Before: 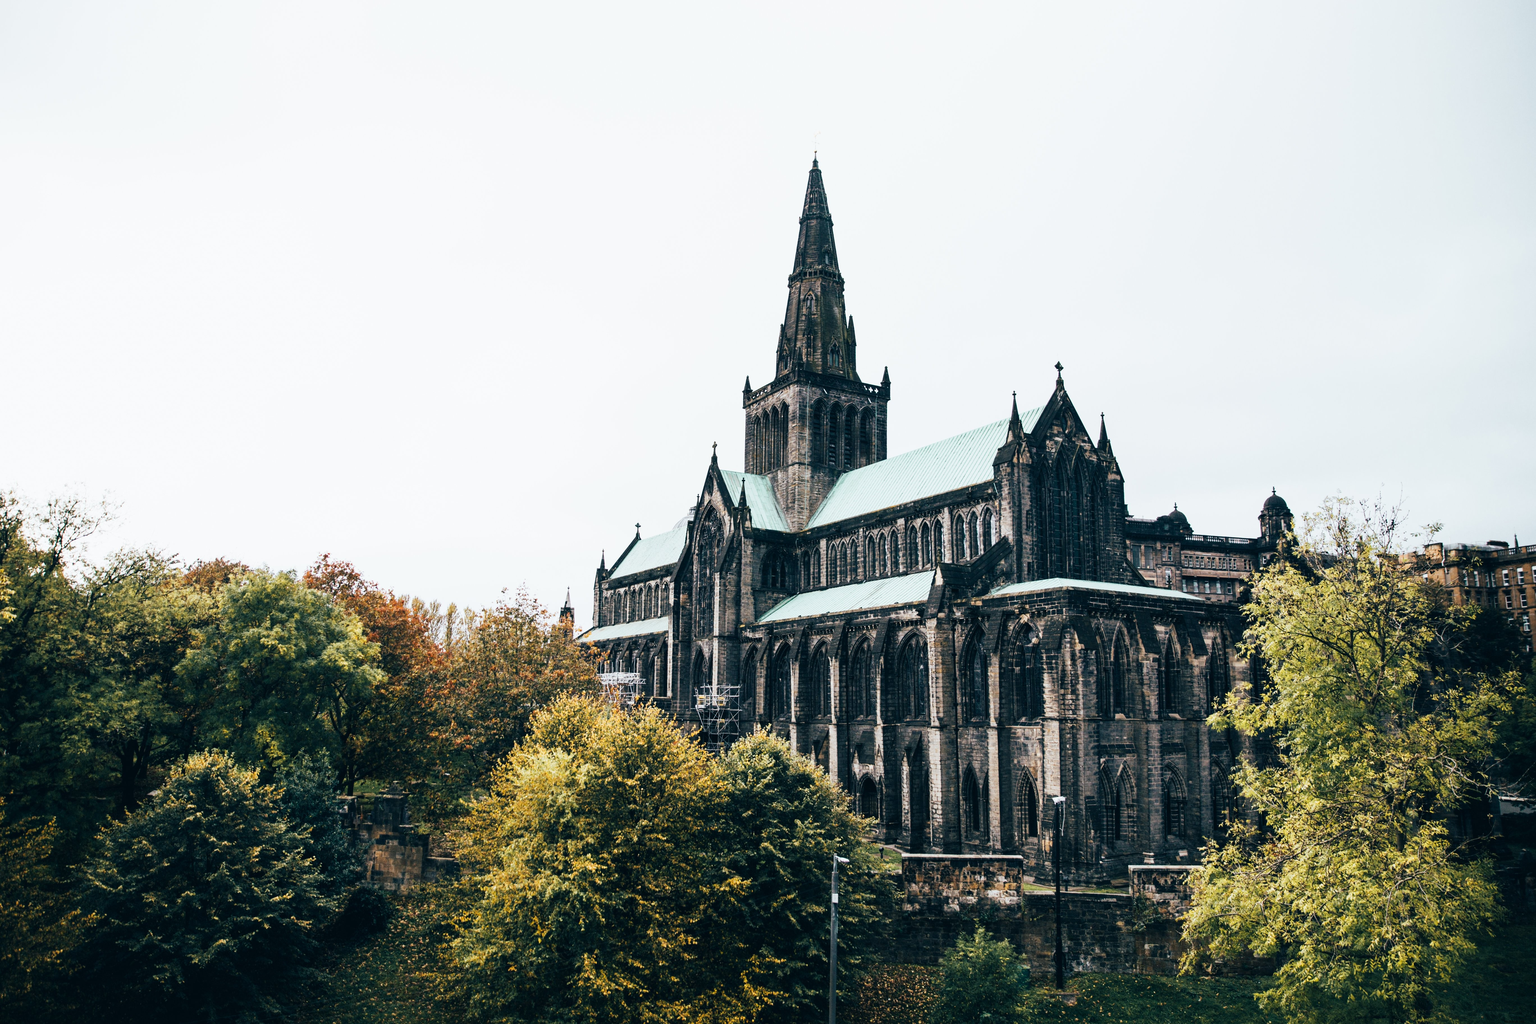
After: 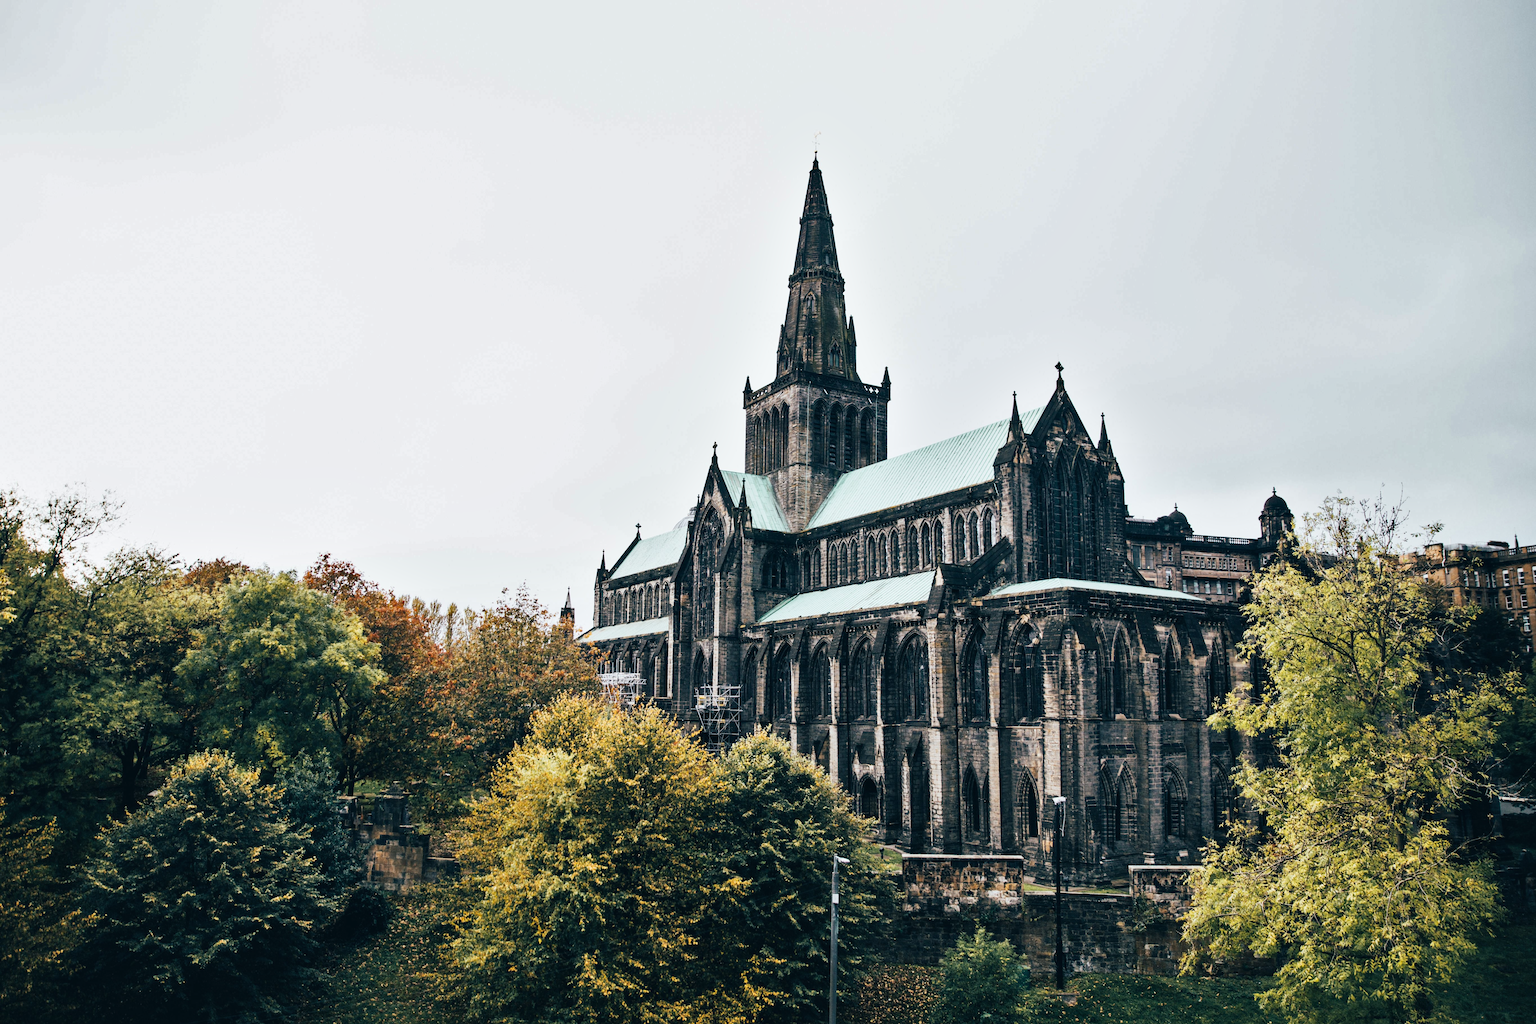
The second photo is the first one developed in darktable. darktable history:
shadows and highlights: shadows 30.59, highlights -62.83, highlights color adjustment 45.23%, soften with gaussian
